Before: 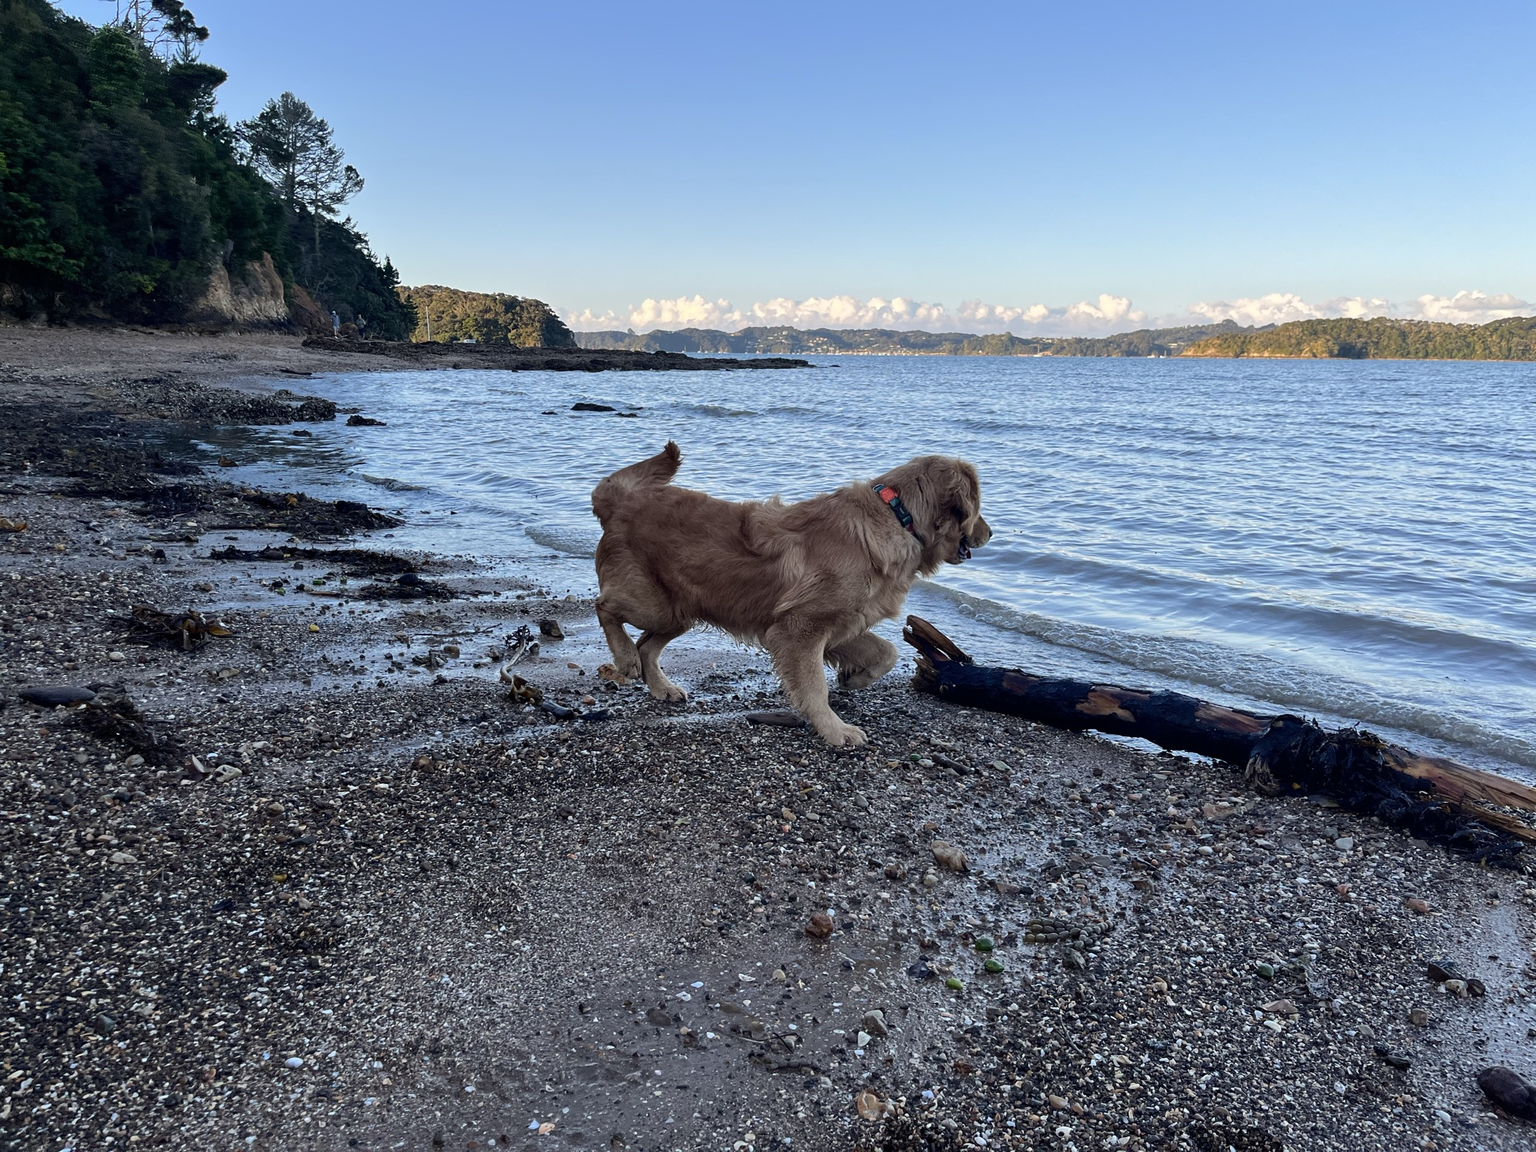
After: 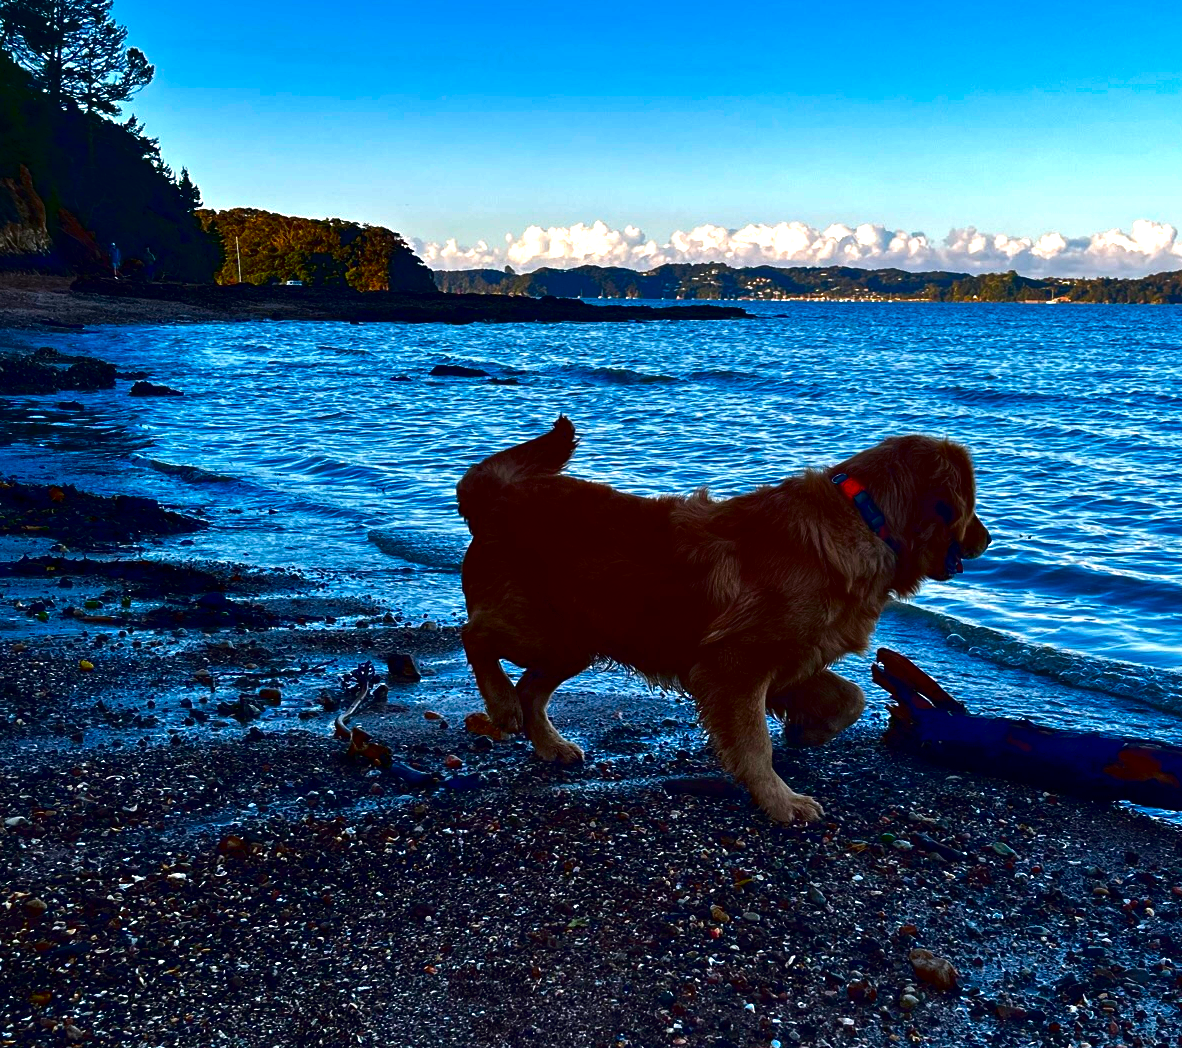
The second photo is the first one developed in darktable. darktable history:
contrast brightness saturation: brightness -0.988, saturation 0.985
crop: left 16.24%, top 11.256%, right 26.033%, bottom 20.489%
exposure: exposure 0.444 EV, compensate exposure bias true, compensate highlight preservation false
